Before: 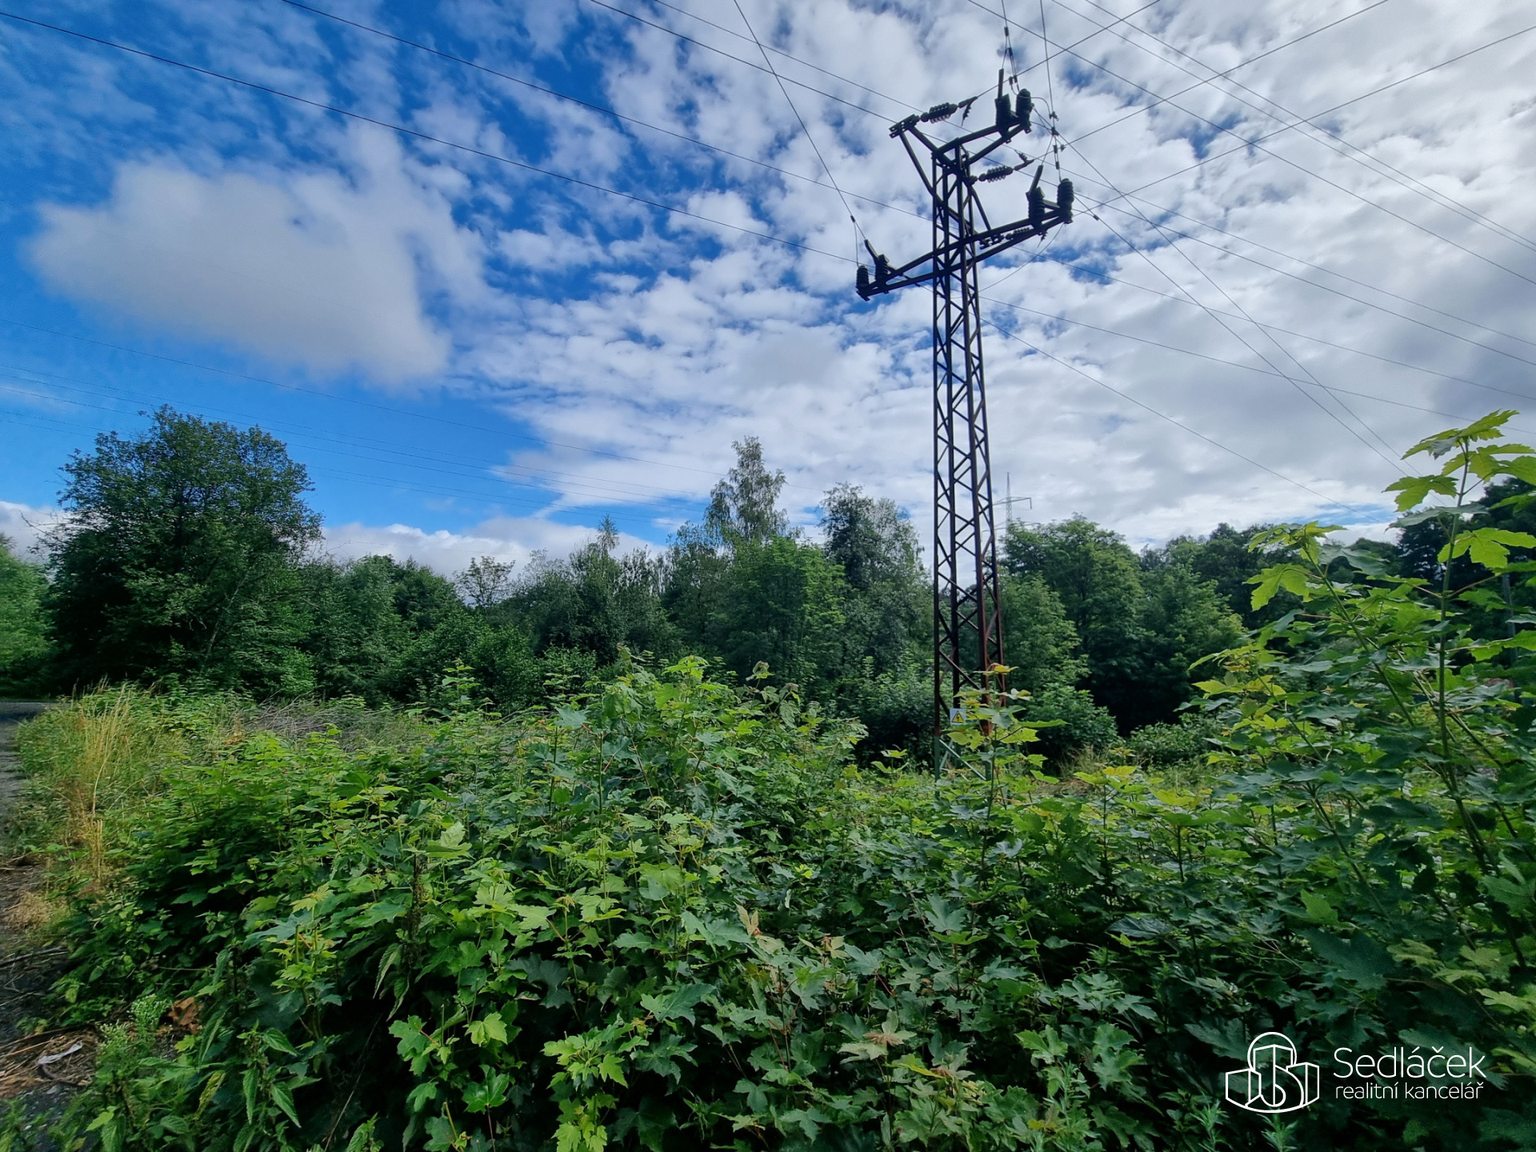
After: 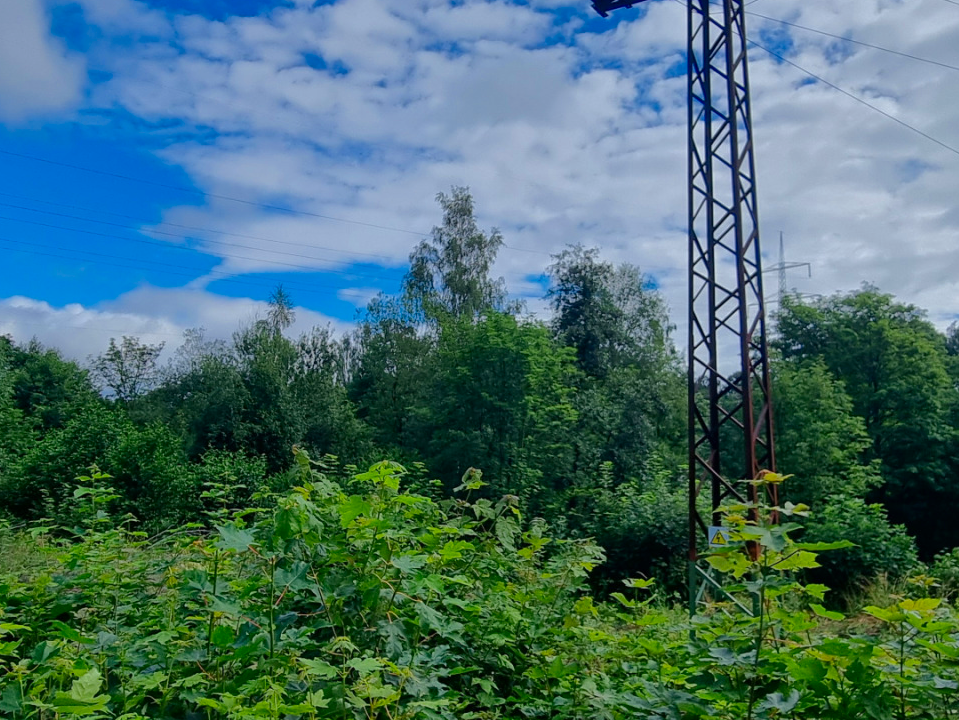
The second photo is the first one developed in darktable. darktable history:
crop: left 25%, top 25%, right 25%, bottom 25%
rgb curve: curves: ch0 [(0, 0) (0.175, 0.154) (0.785, 0.663) (1, 1)]
color zones: curves: ch0 [(0, 0.613) (0.01, 0.613) (0.245, 0.448) (0.498, 0.529) (0.642, 0.665) (0.879, 0.777) (0.99, 0.613)]; ch1 [(0, 0) (0.143, 0) (0.286, 0) (0.429, 0) (0.571, 0) (0.714, 0) (0.857, 0)], mix -138.01%
